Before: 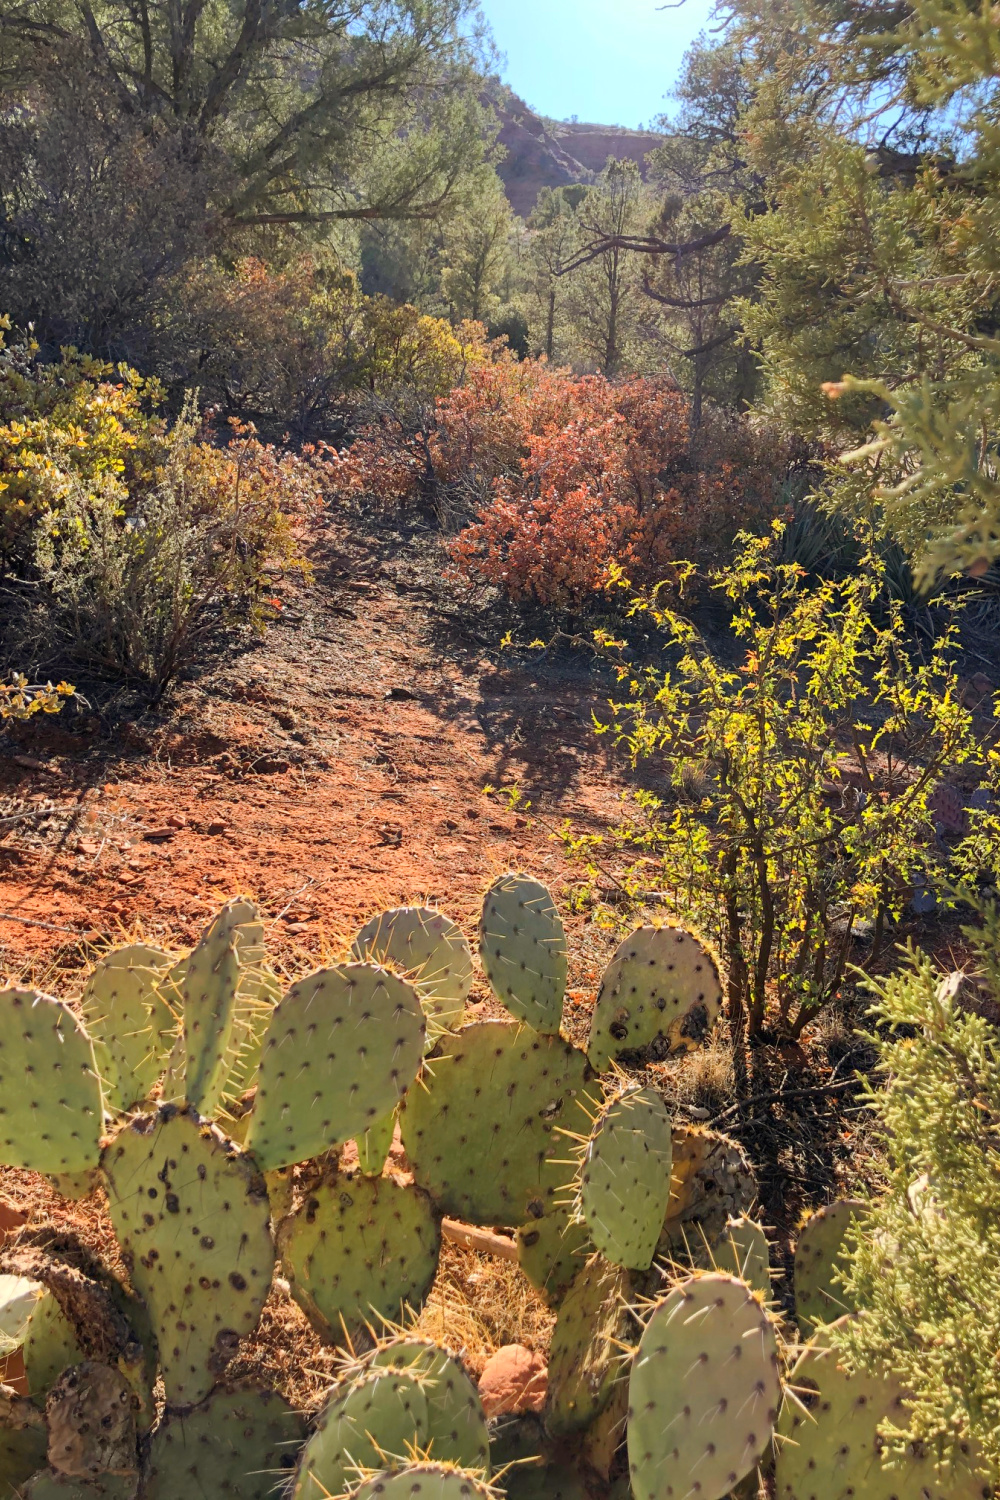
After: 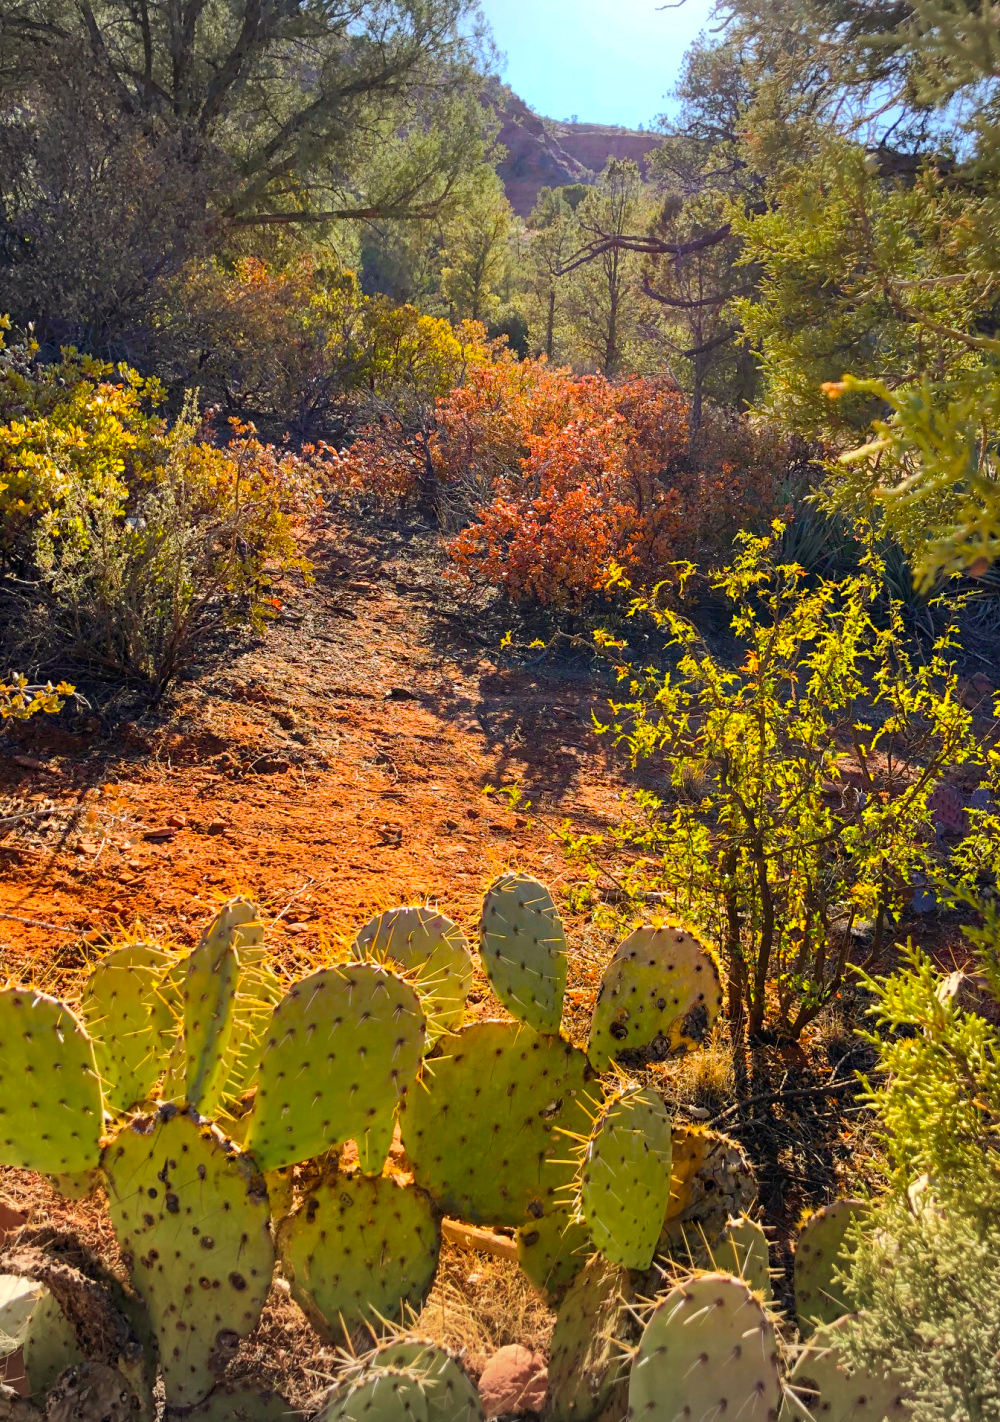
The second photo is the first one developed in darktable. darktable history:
vignetting: fall-off start 99.98%, brightness -0.16, width/height ratio 1.302
haze removal: compatibility mode true, adaptive false
crop and rotate: top 0.002%, bottom 5.14%
color balance rgb: power › luminance 1.297%, linear chroma grading › global chroma 14.811%, perceptual saturation grading › global saturation 29.884%, global vibrance 11.334%, contrast 4.841%
